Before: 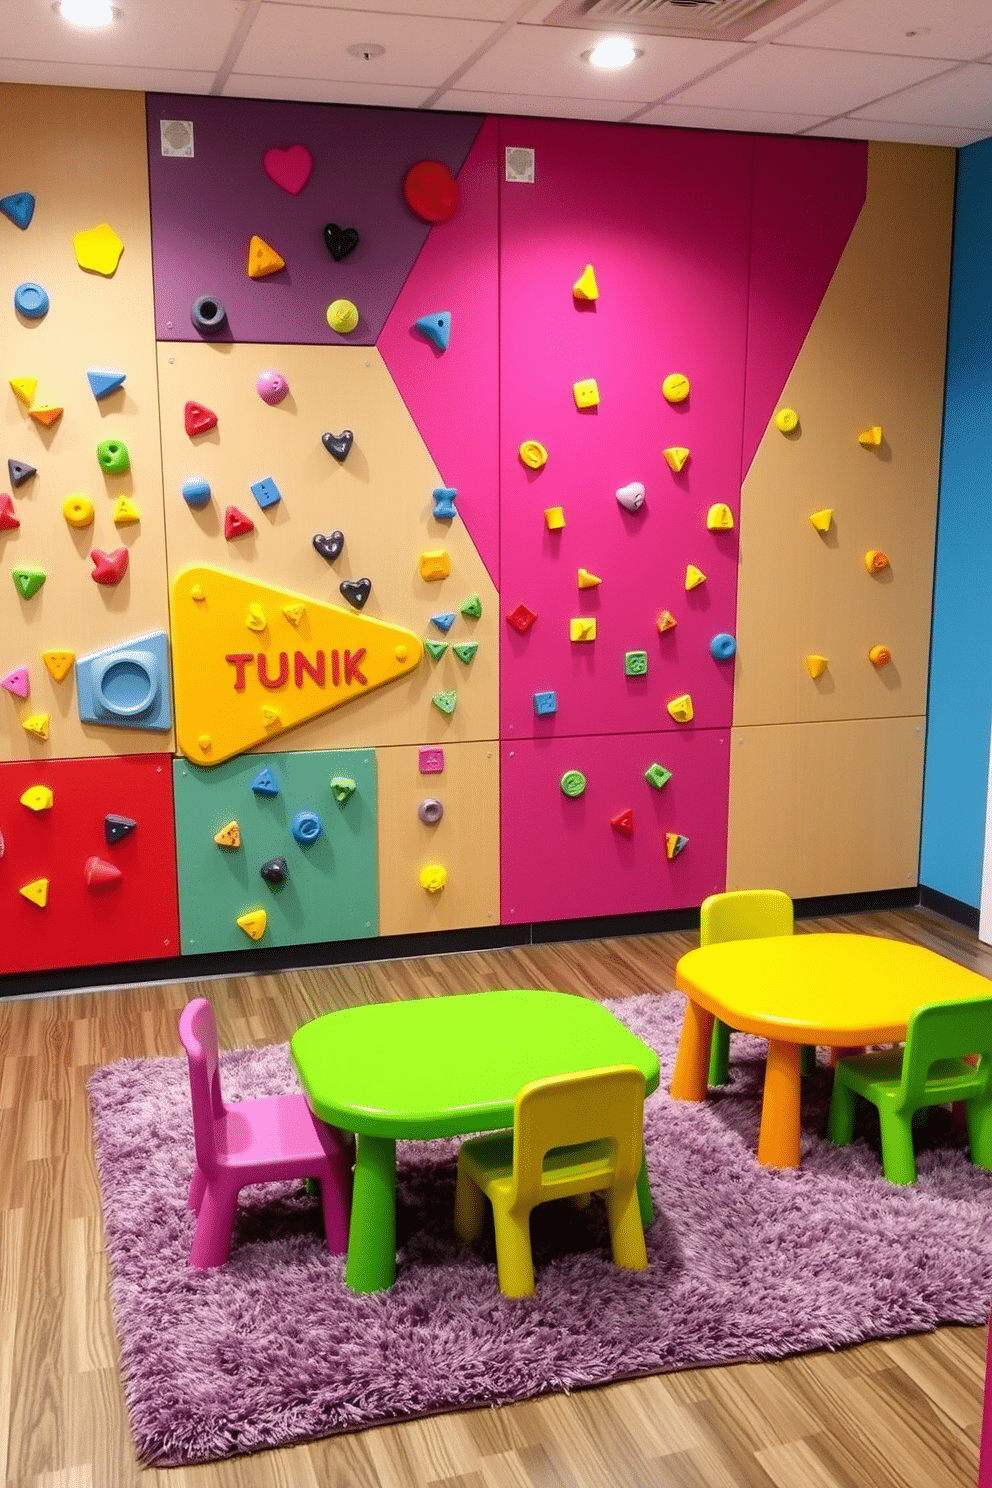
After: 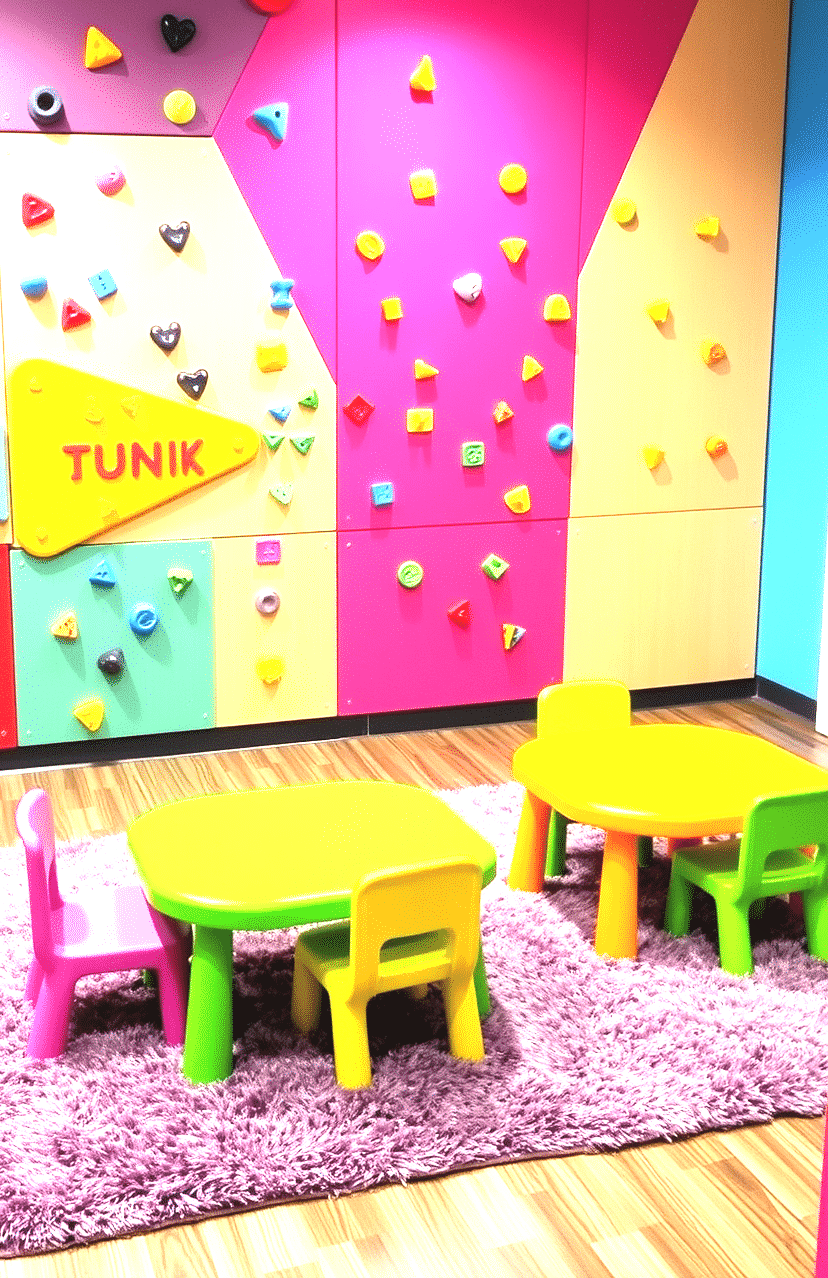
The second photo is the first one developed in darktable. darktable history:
crop: left 16.531%, top 14.097%
exposure: black level correction -0.002, exposure 1.339 EV, compensate highlight preservation false
tone equalizer: -8 EV -0.437 EV, -7 EV -0.404 EV, -6 EV -0.34 EV, -5 EV -0.236 EV, -3 EV 0.248 EV, -2 EV 0.347 EV, -1 EV 0.402 EV, +0 EV 0.437 EV
